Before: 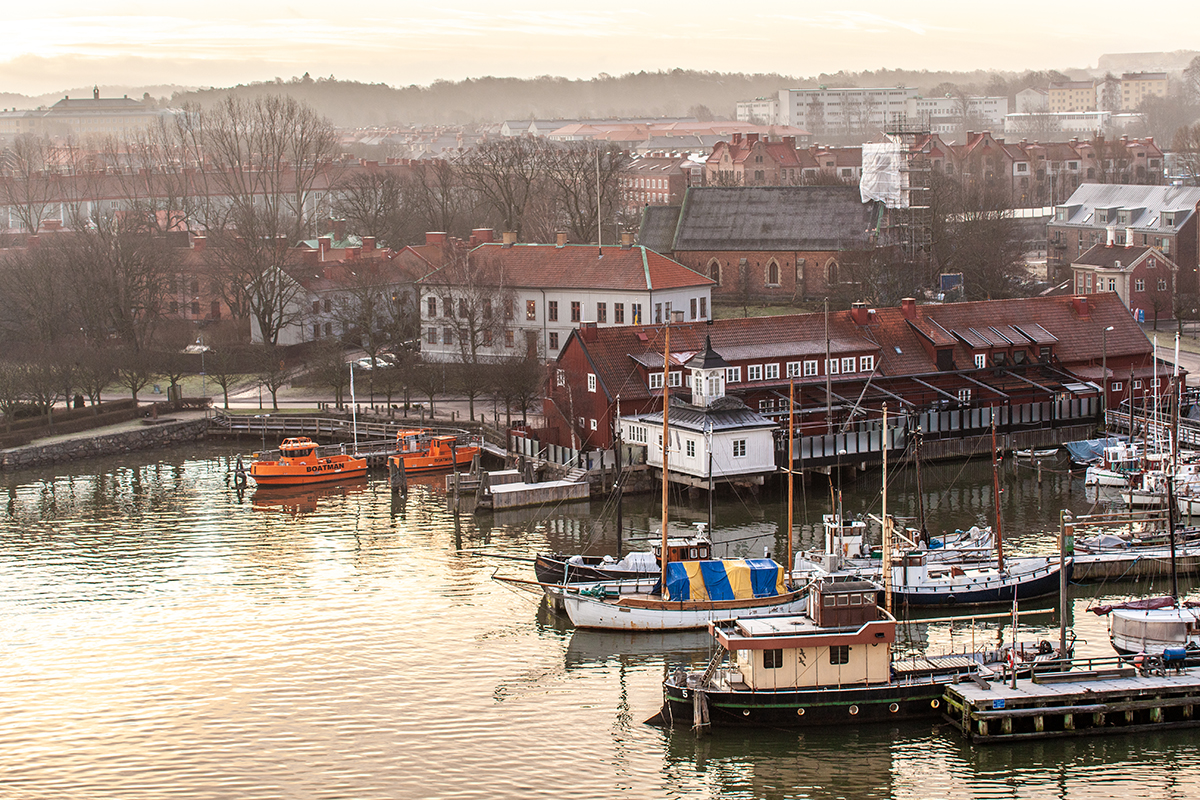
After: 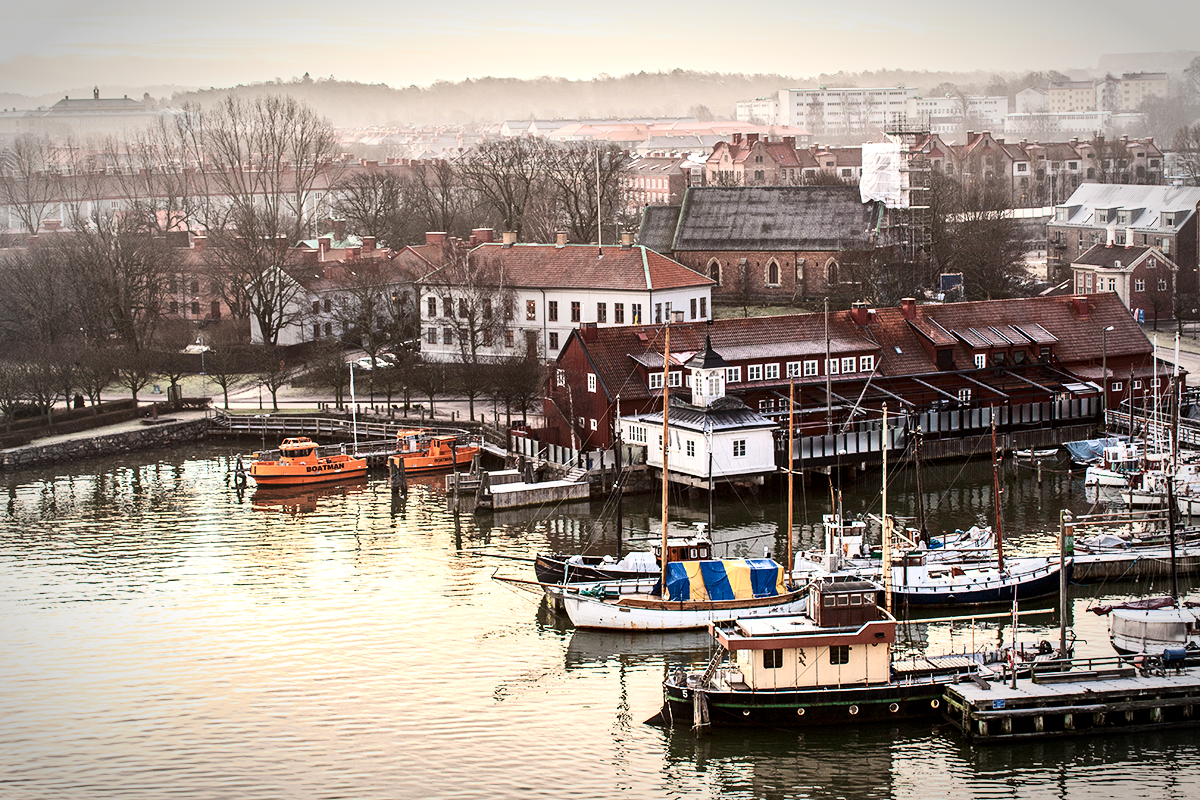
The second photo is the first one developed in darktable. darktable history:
contrast brightness saturation: contrast 0.384, brightness 0.111
vignetting: brightness -0.482, automatic ratio true
local contrast: mode bilateral grid, contrast 19, coarseness 51, detail 141%, midtone range 0.2
